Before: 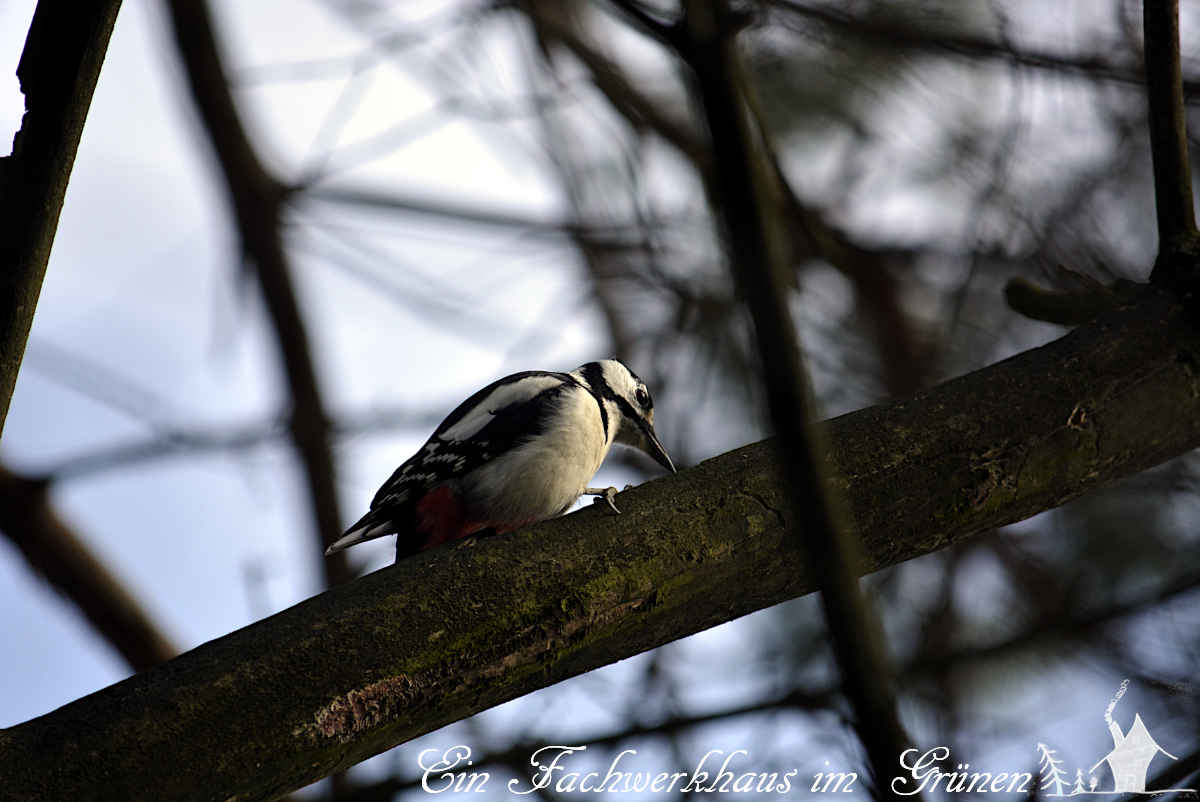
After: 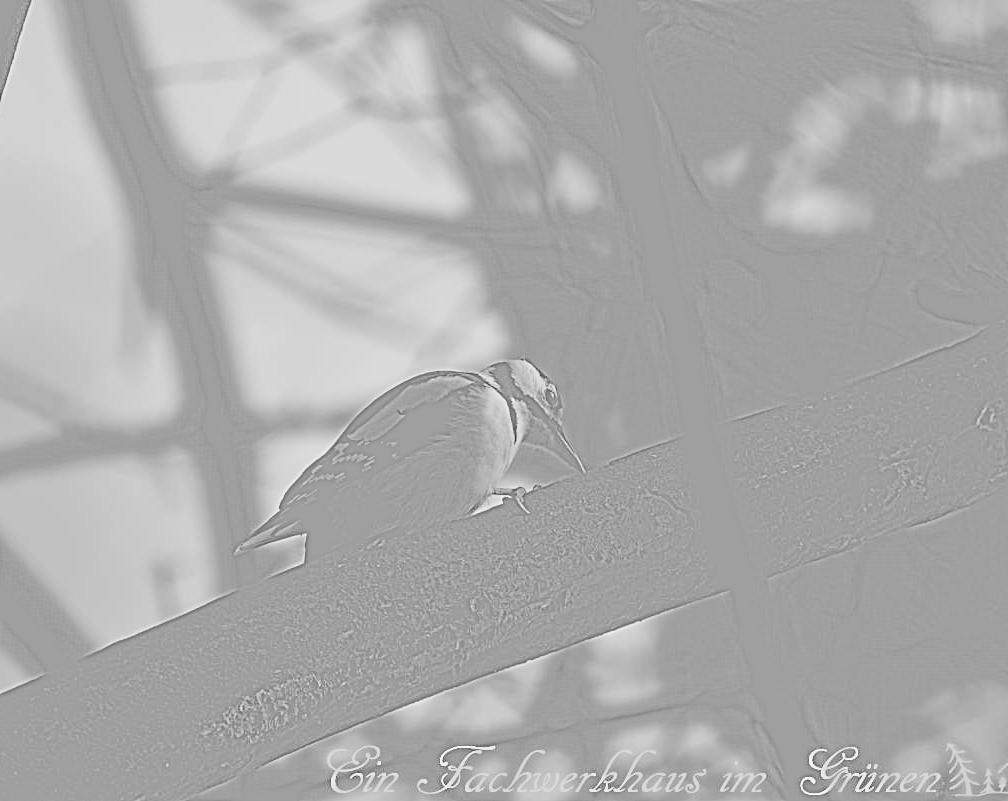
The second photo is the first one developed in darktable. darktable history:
crop: left 7.598%, right 7.873%
base curve: curves: ch0 [(0, 0) (0.028, 0.03) (0.121, 0.232) (0.46, 0.748) (0.859, 0.968) (1, 1)]
highpass: sharpness 9.84%, contrast boost 9.94%
exposure: black level correction 0, exposure 1.7 EV, compensate exposure bias true, compensate highlight preservation false
